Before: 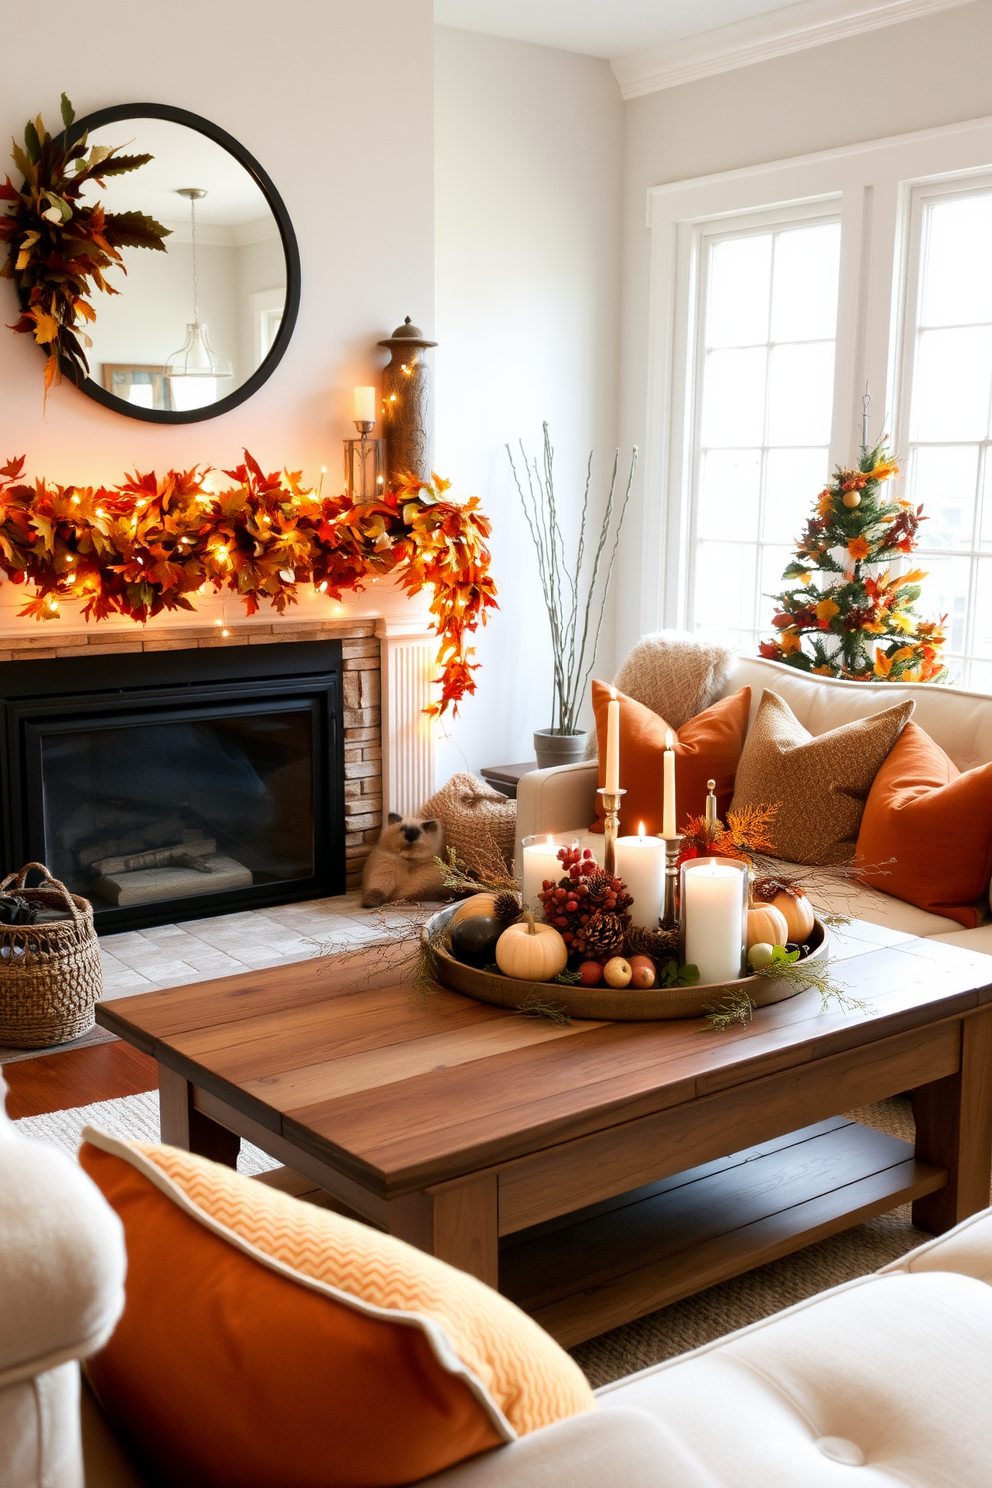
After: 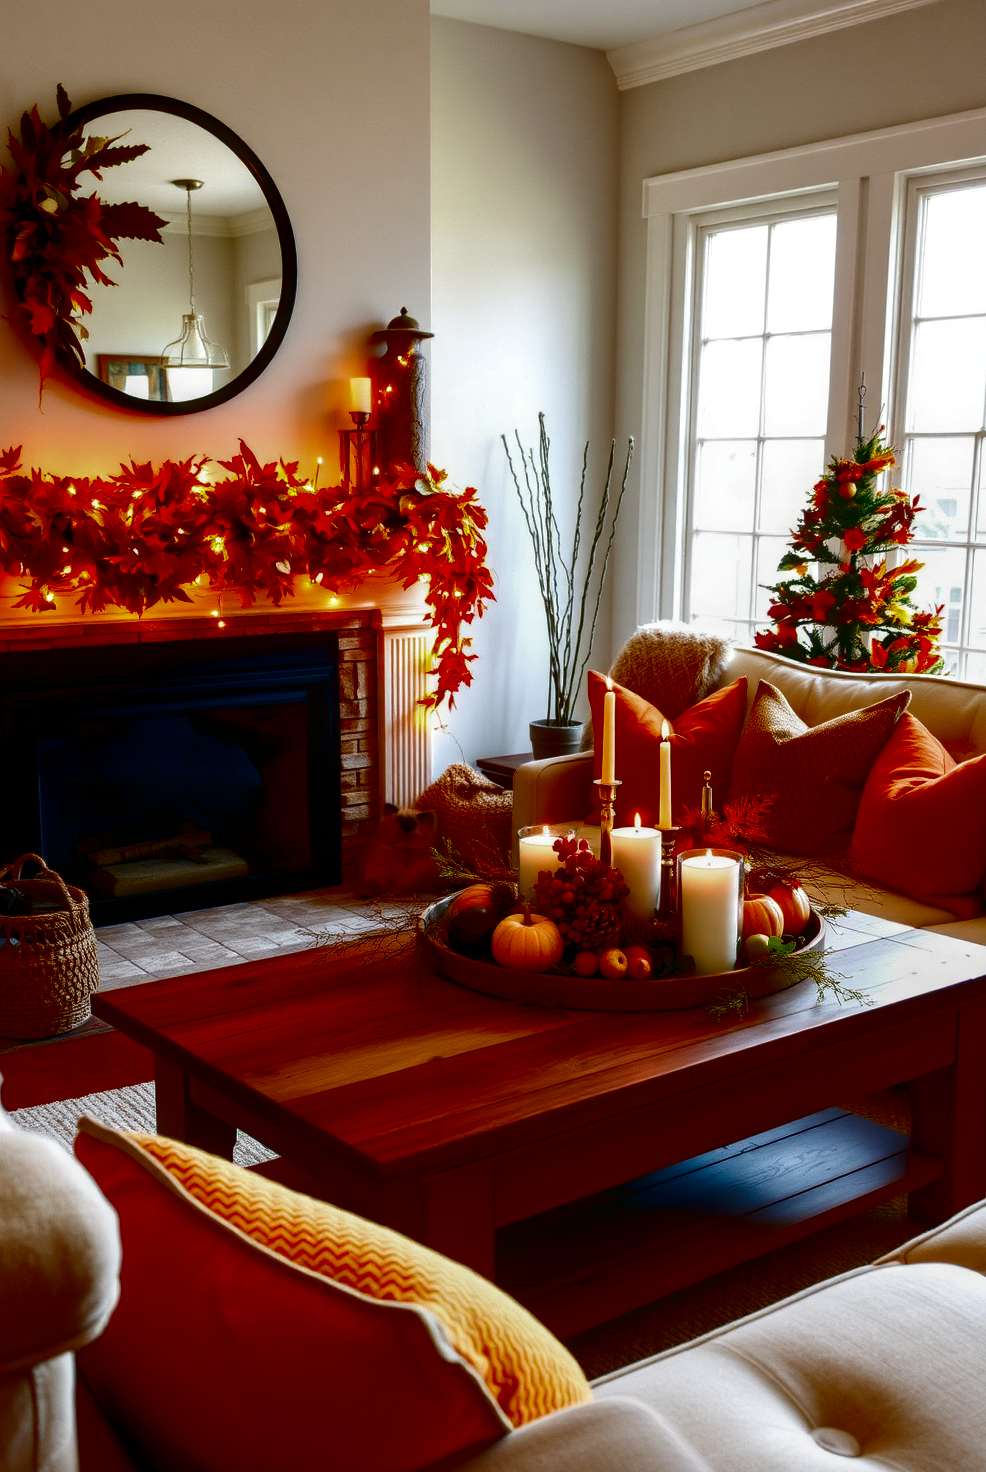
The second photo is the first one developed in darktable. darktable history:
contrast brightness saturation: brightness -0.98, saturation 0.99
crop: left 0.417%, top 0.633%, right 0.176%, bottom 0.381%
local contrast: on, module defaults
